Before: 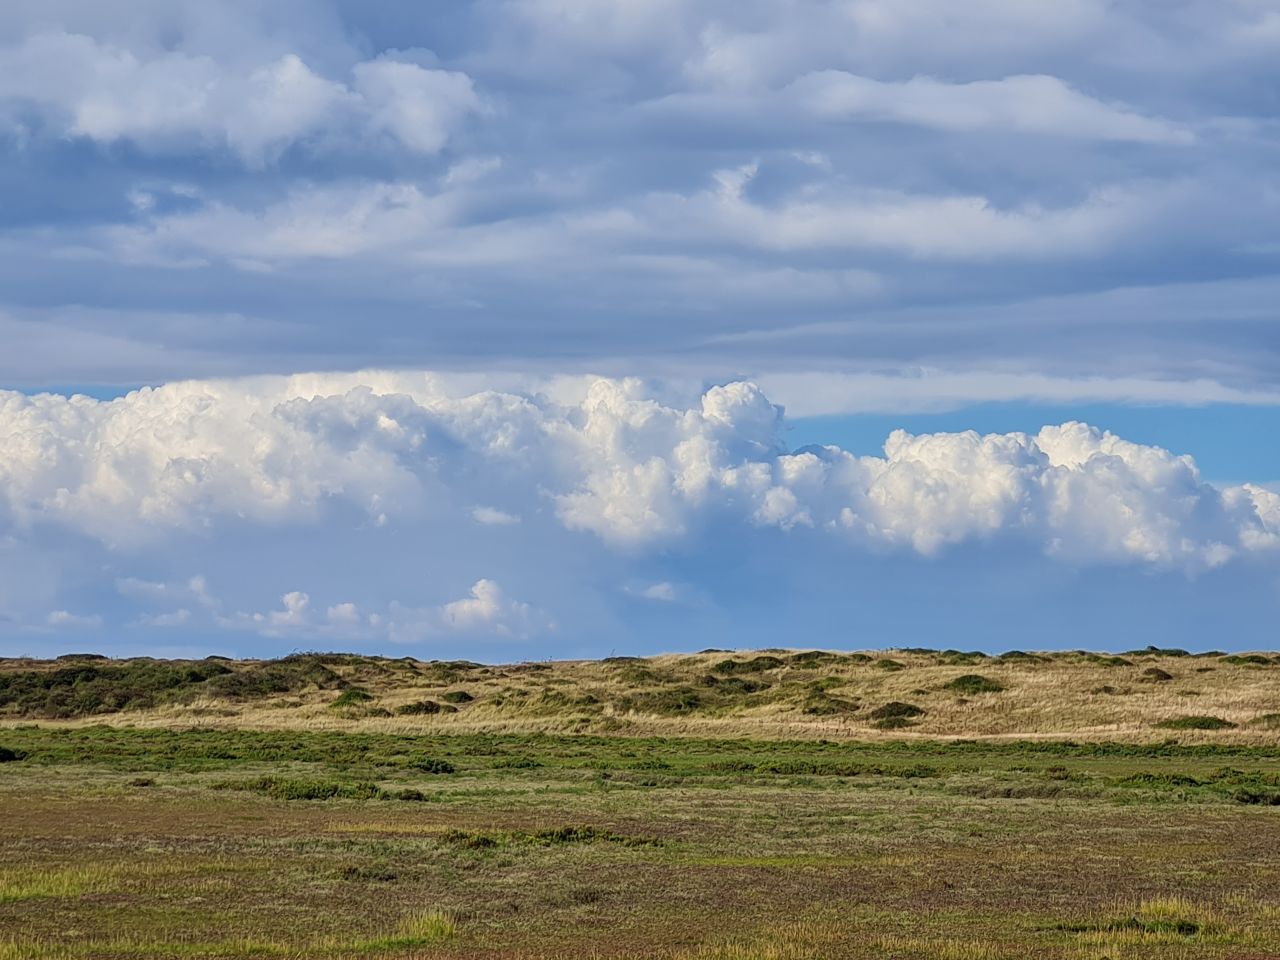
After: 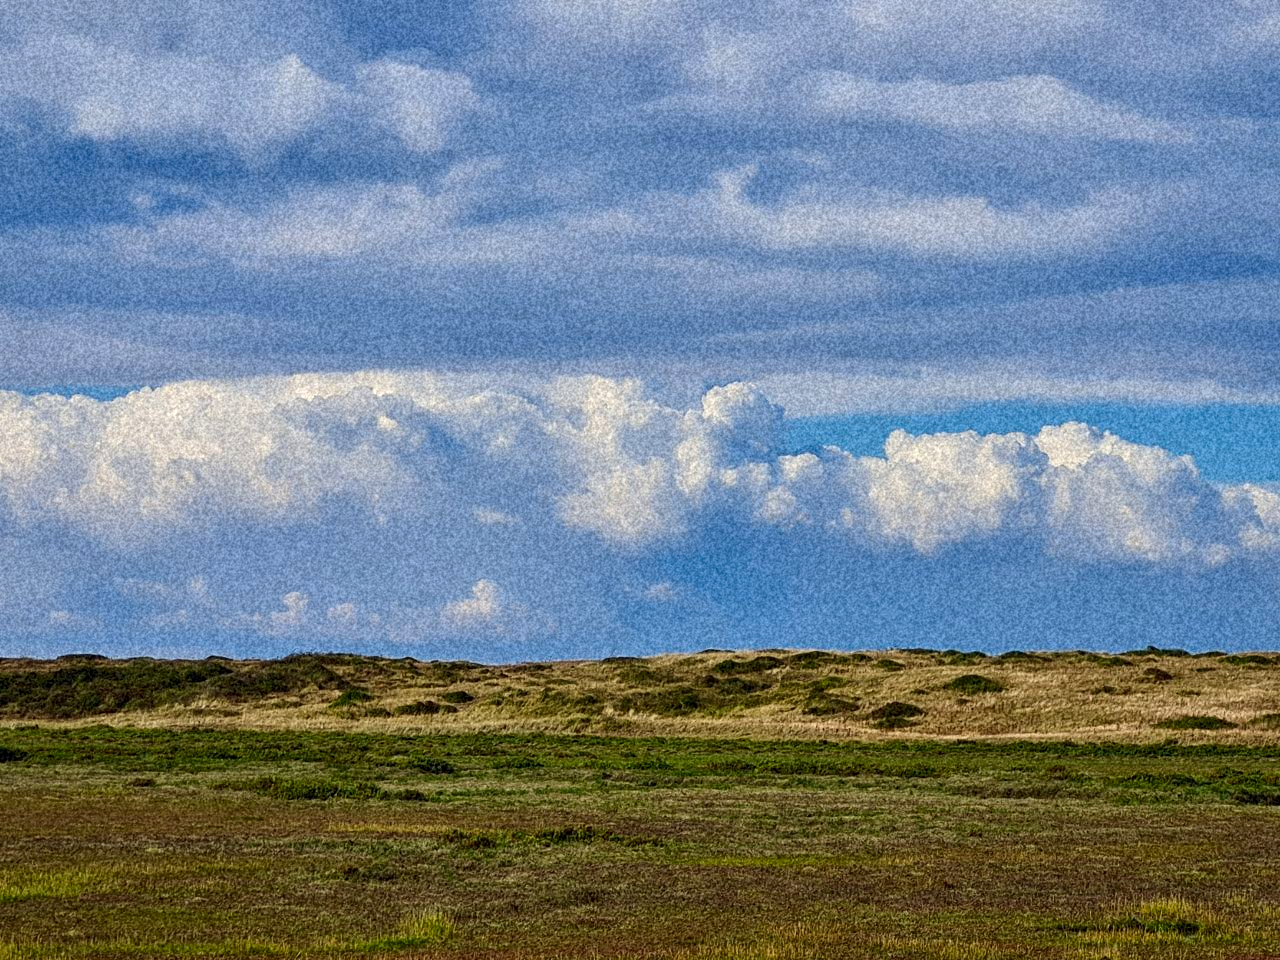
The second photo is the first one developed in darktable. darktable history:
contrast brightness saturation: contrast 0.12, brightness -0.12, saturation 0.2
grain: coarseness 46.9 ISO, strength 50.21%, mid-tones bias 0%
